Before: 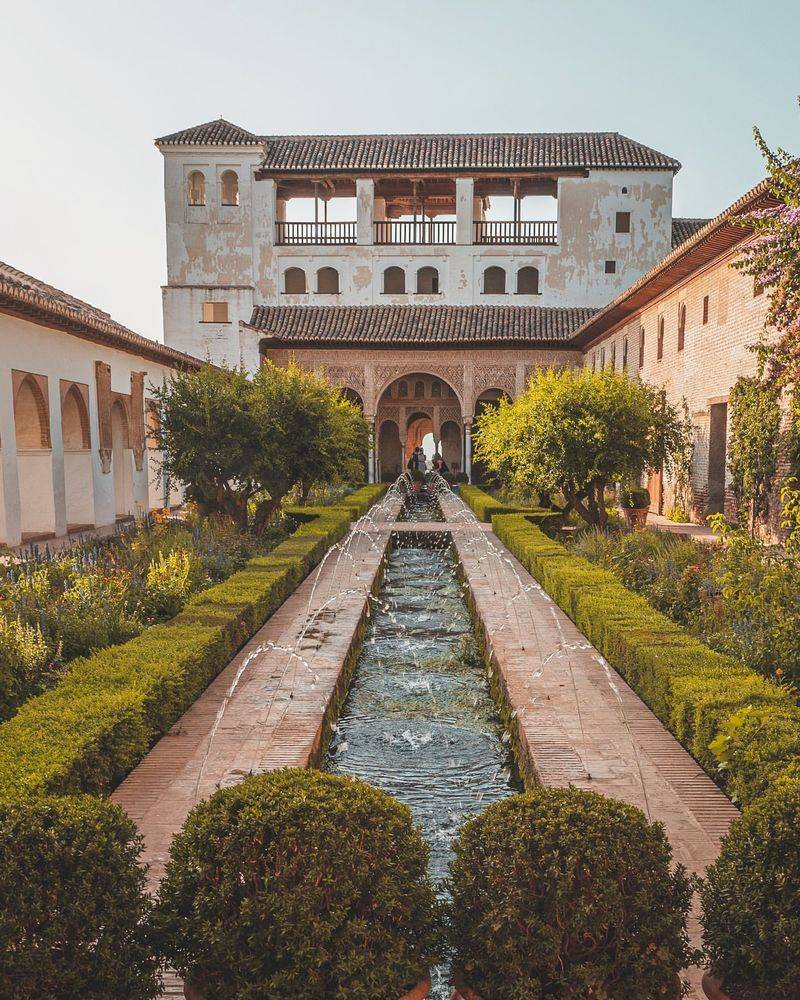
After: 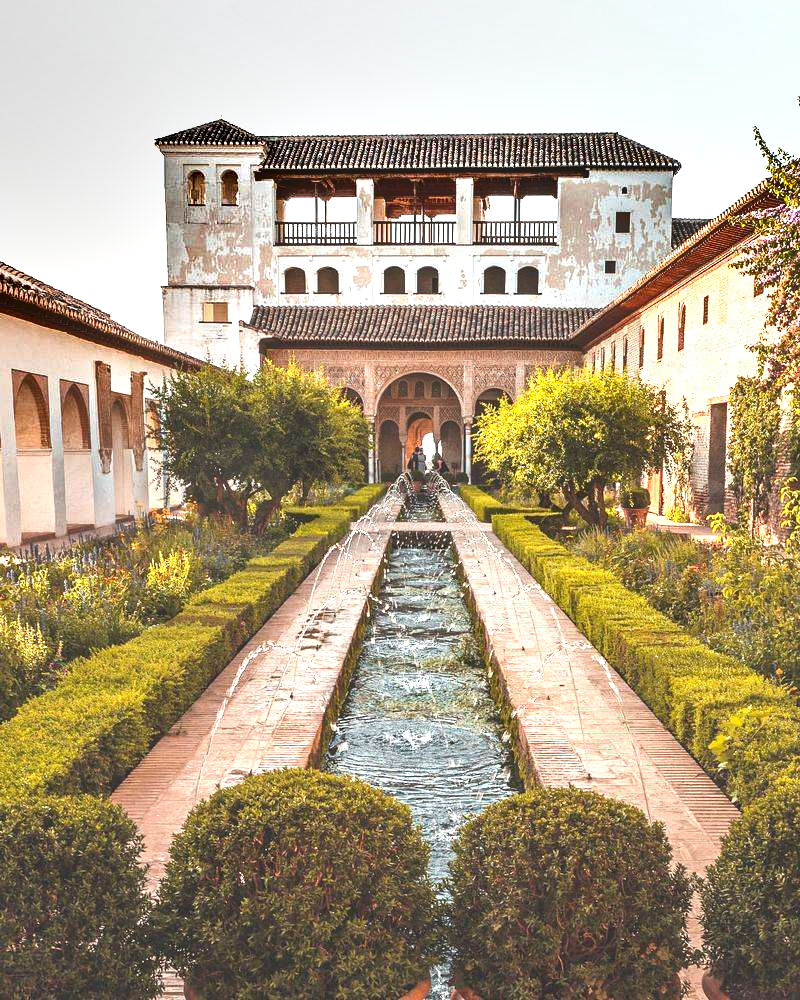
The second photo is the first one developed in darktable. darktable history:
shadows and highlights: soften with gaussian
exposure: exposure 1.16 EV, compensate highlight preservation false
